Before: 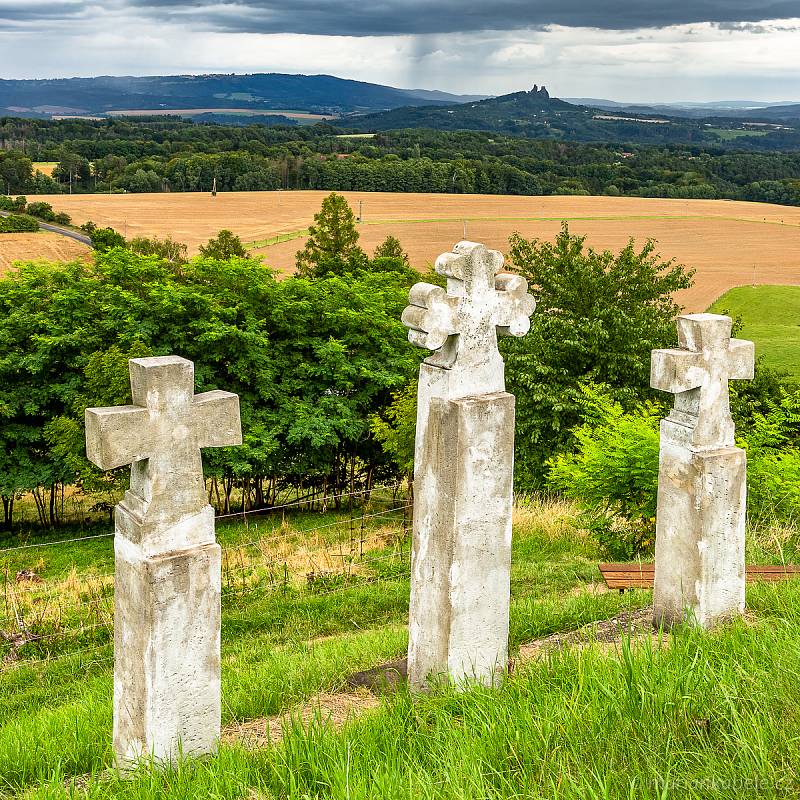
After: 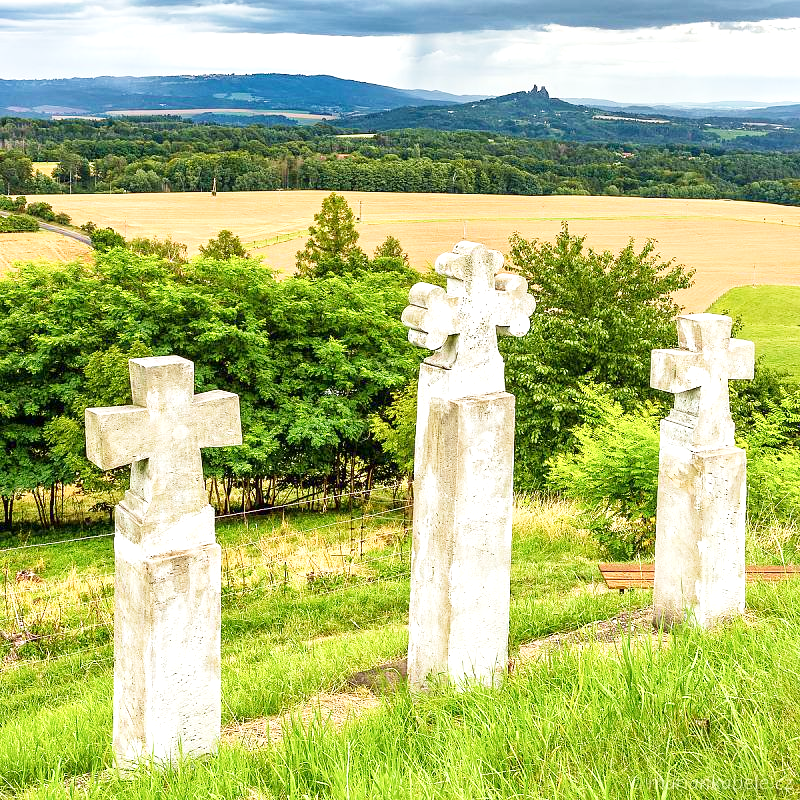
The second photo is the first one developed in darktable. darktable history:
base curve: curves: ch0 [(0, 0) (0.204, 0.334) (0.55, 0.733) (1, 1)], preserve colors none
velvia: on, module defaults
exposure: exposure 0.485 EV, compensate highlight preservation false
